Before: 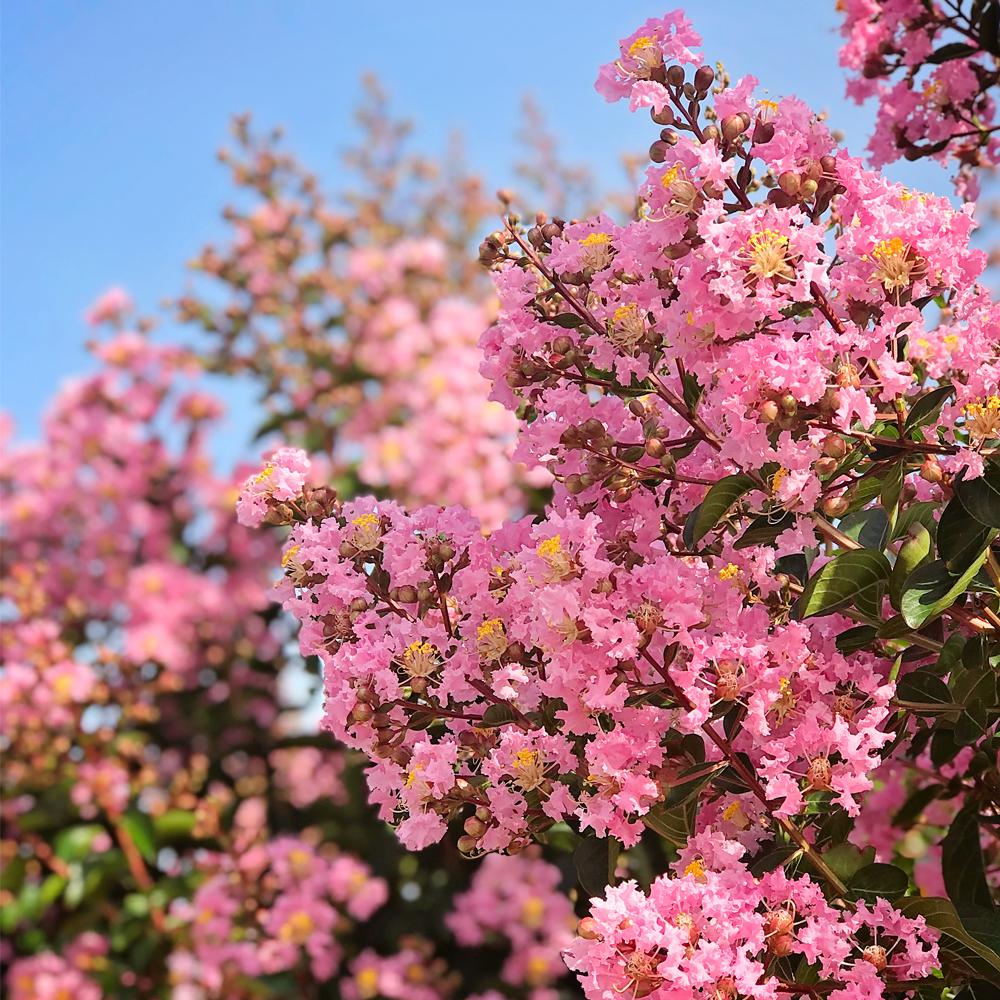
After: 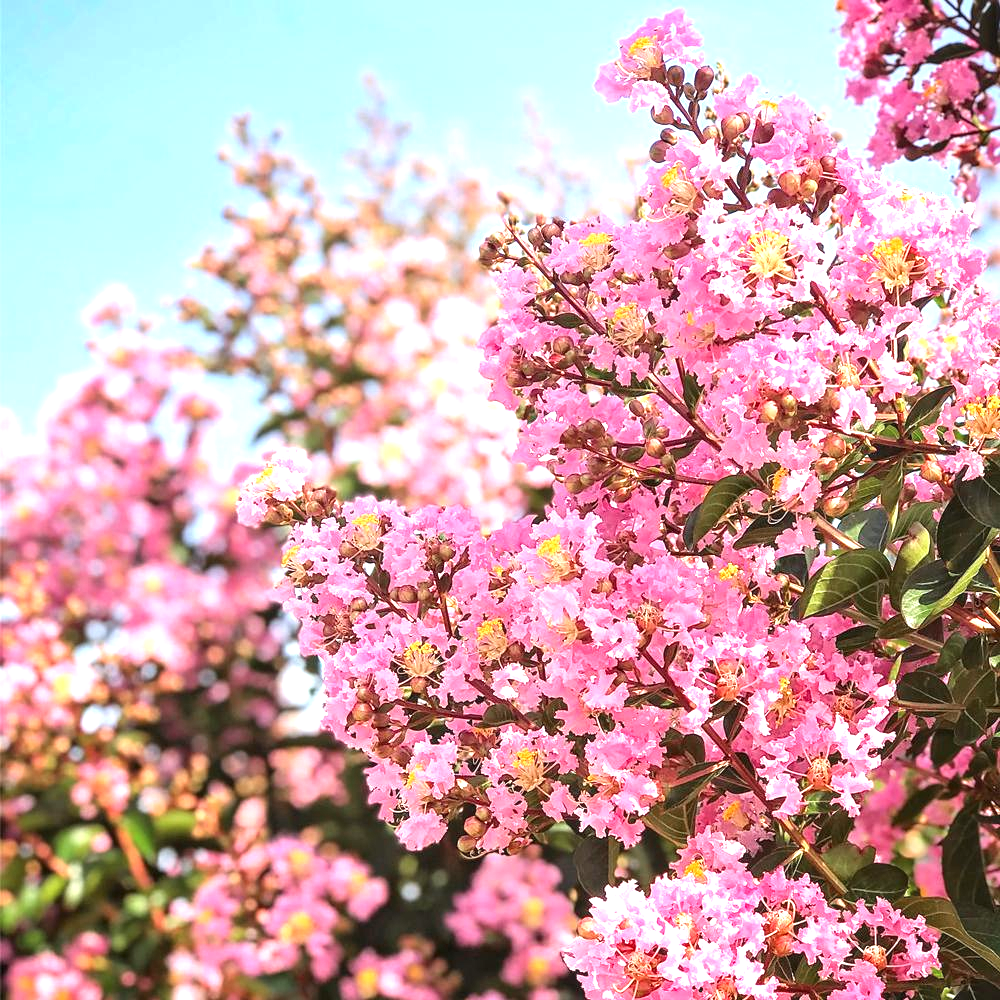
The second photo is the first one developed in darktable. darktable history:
tone equalizer: on, module defaults
color zones: curves: ch0 [(0, 0.5) (0.143, 0.5) (0.286, 0.456) (0.429, 0.5) (0.571, 0.5) (0.714, 0.5) (0.857, 0.5) (1, 0.5)]; ch1 [(0, 0.5) (0.143, 0.5) (0.286, 0.422) (0.429, 0.5) (0.571, 0.5) (0.714, 0.5) (0.857, 0.5) (1, 0.5)]
exposure: black level correction 0, exposure 1.1 EV, compensate highlight preservation false
local contrast: on, module defaults
